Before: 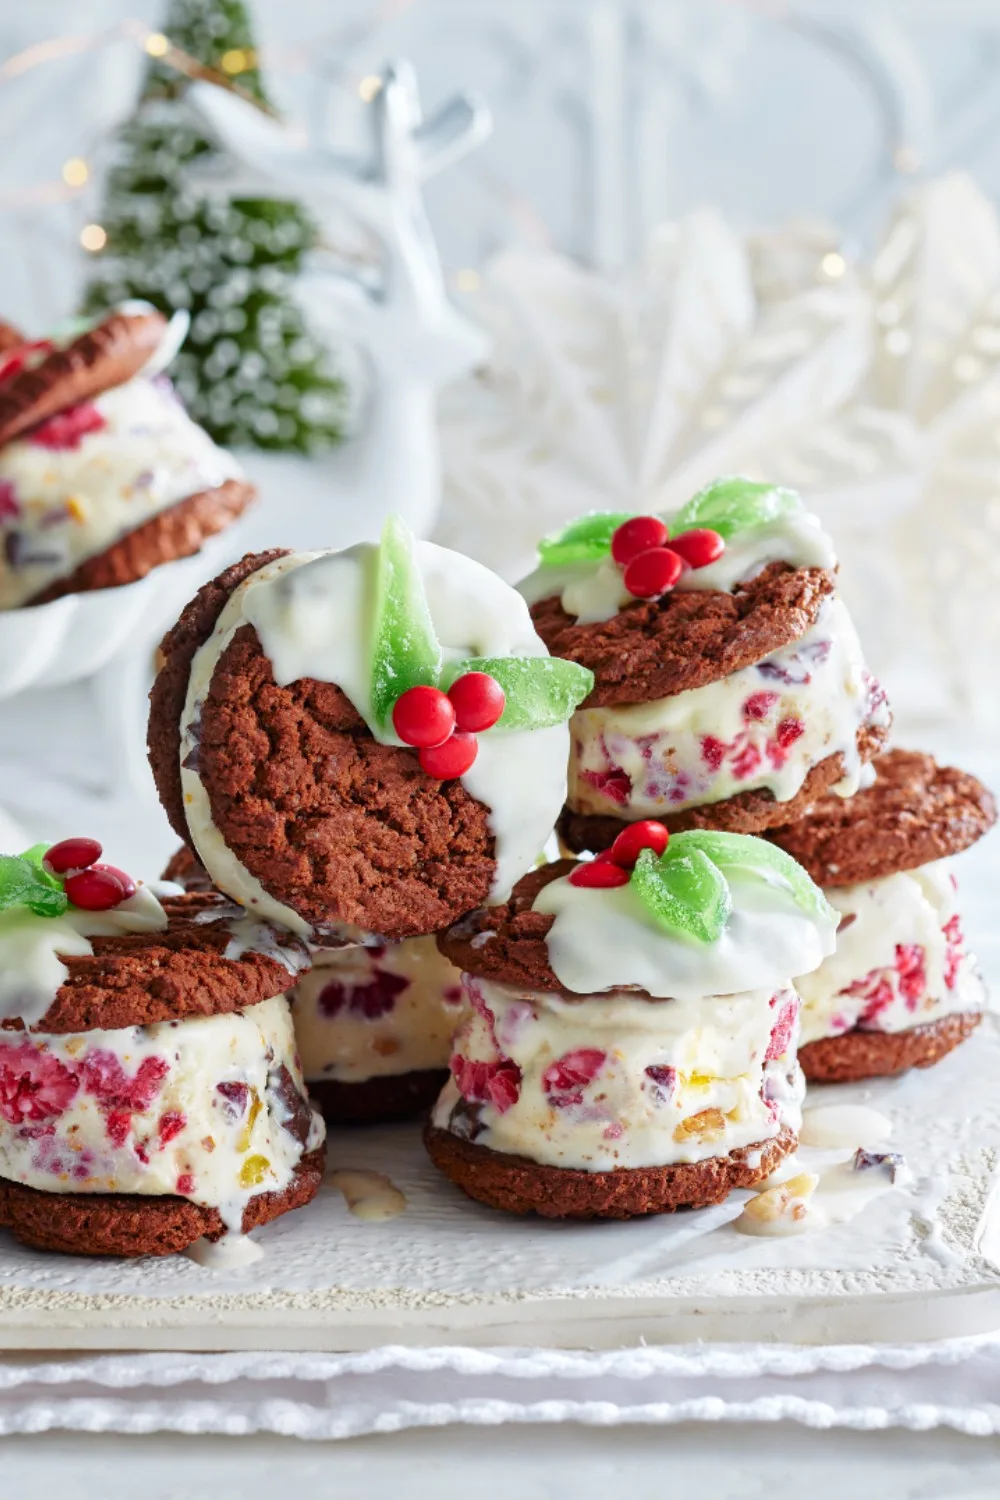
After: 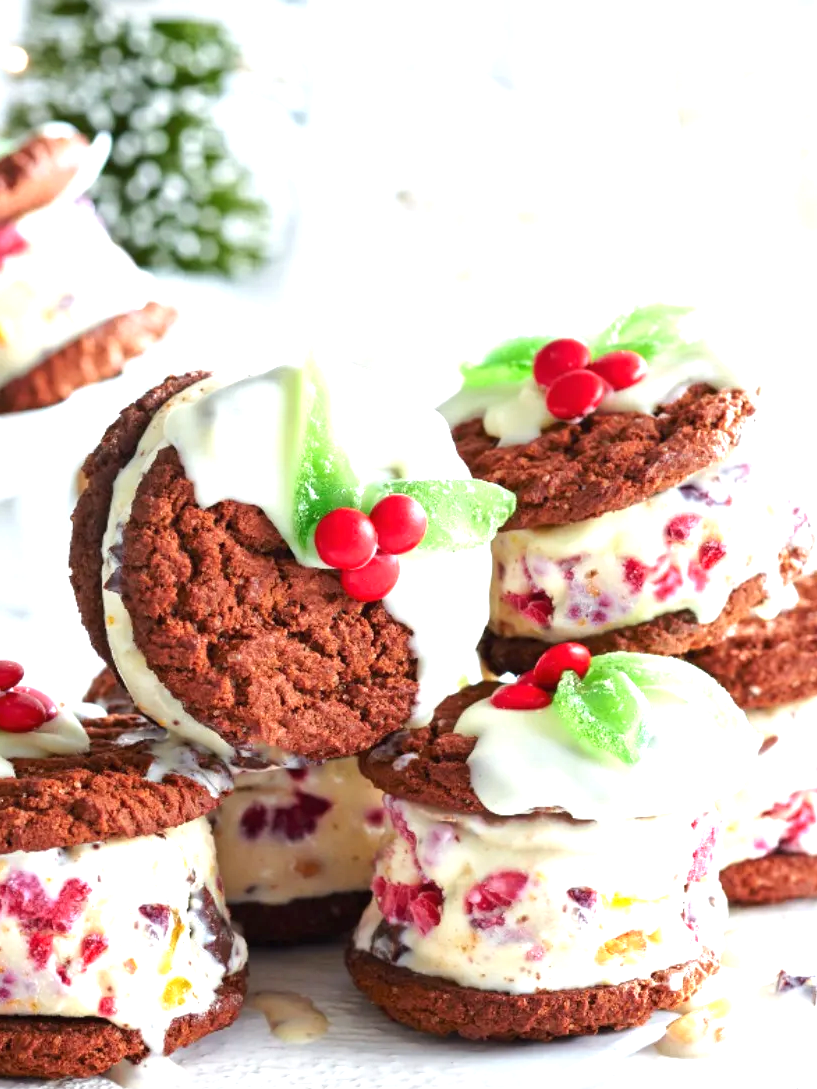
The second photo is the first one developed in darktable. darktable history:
crop: left 7.873%, top 11.896%, right 10.397%, bottom 15.452%
exposure: black level correction -0.001, exposure 0.908 EV, compensate highlight preservation false
